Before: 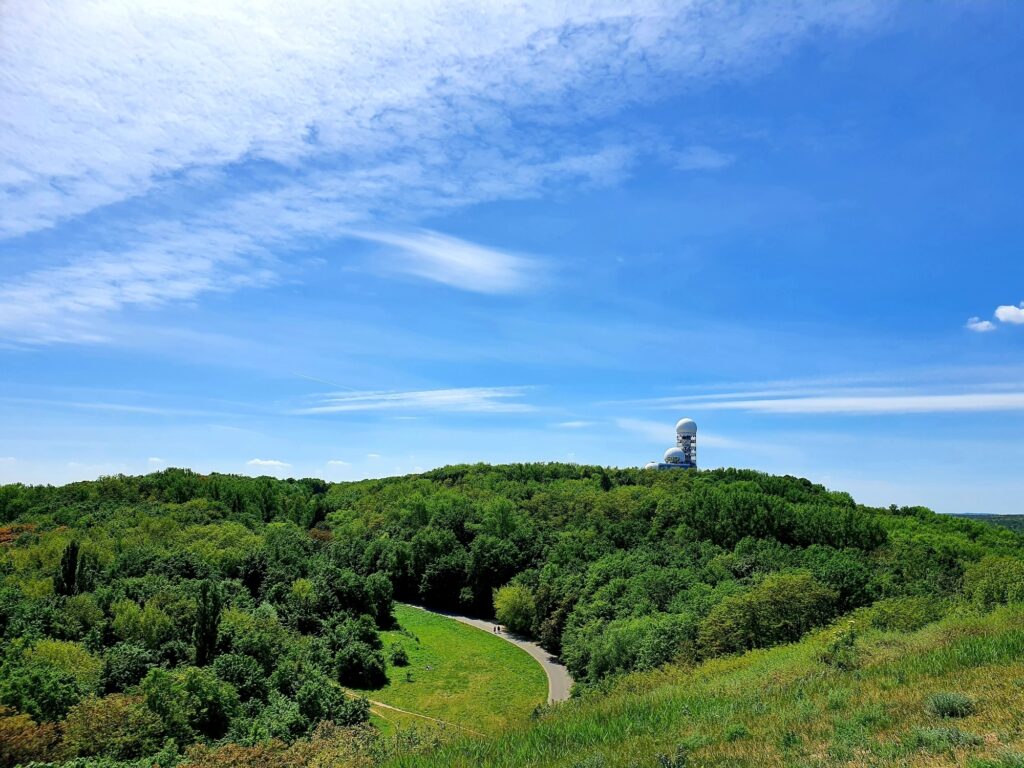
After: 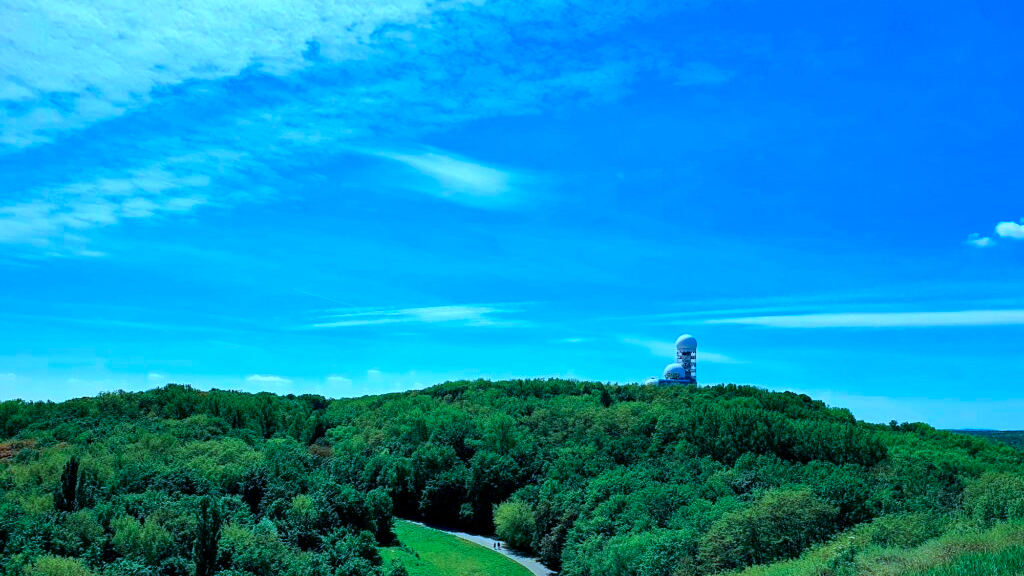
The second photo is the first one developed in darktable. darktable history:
color calibration: illuminant custom, x 0.432, y 0.395, temperature 3098 K
haze removal: compatibility mode true, adaptive false
crop: top 11.038%, bottom 13.962%
